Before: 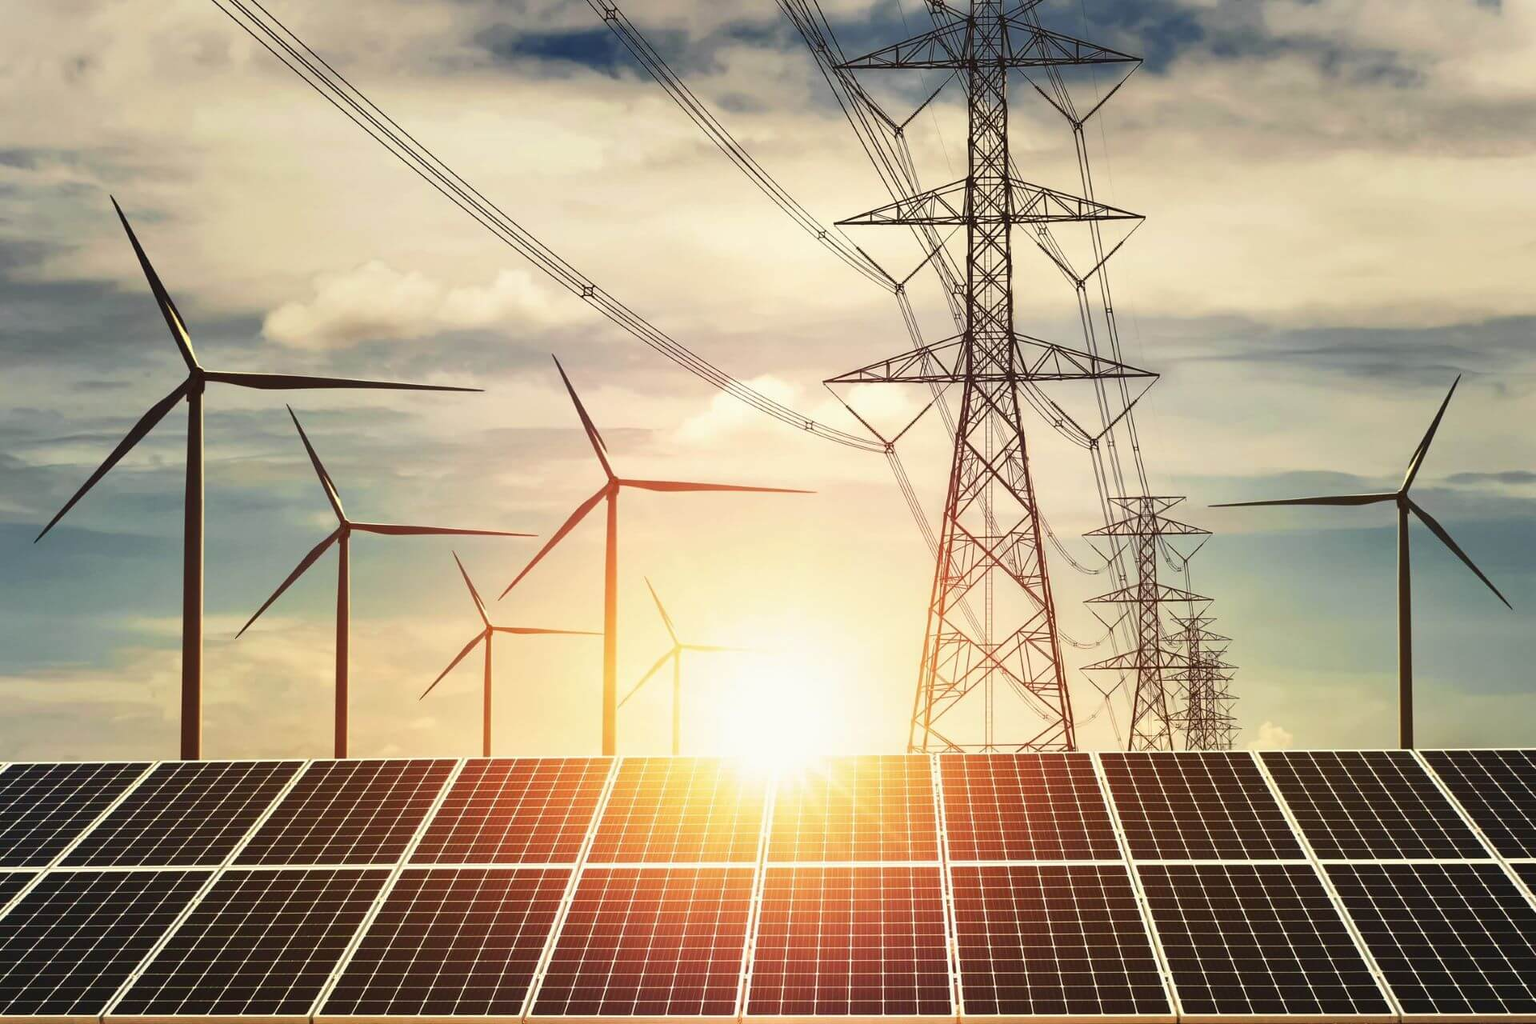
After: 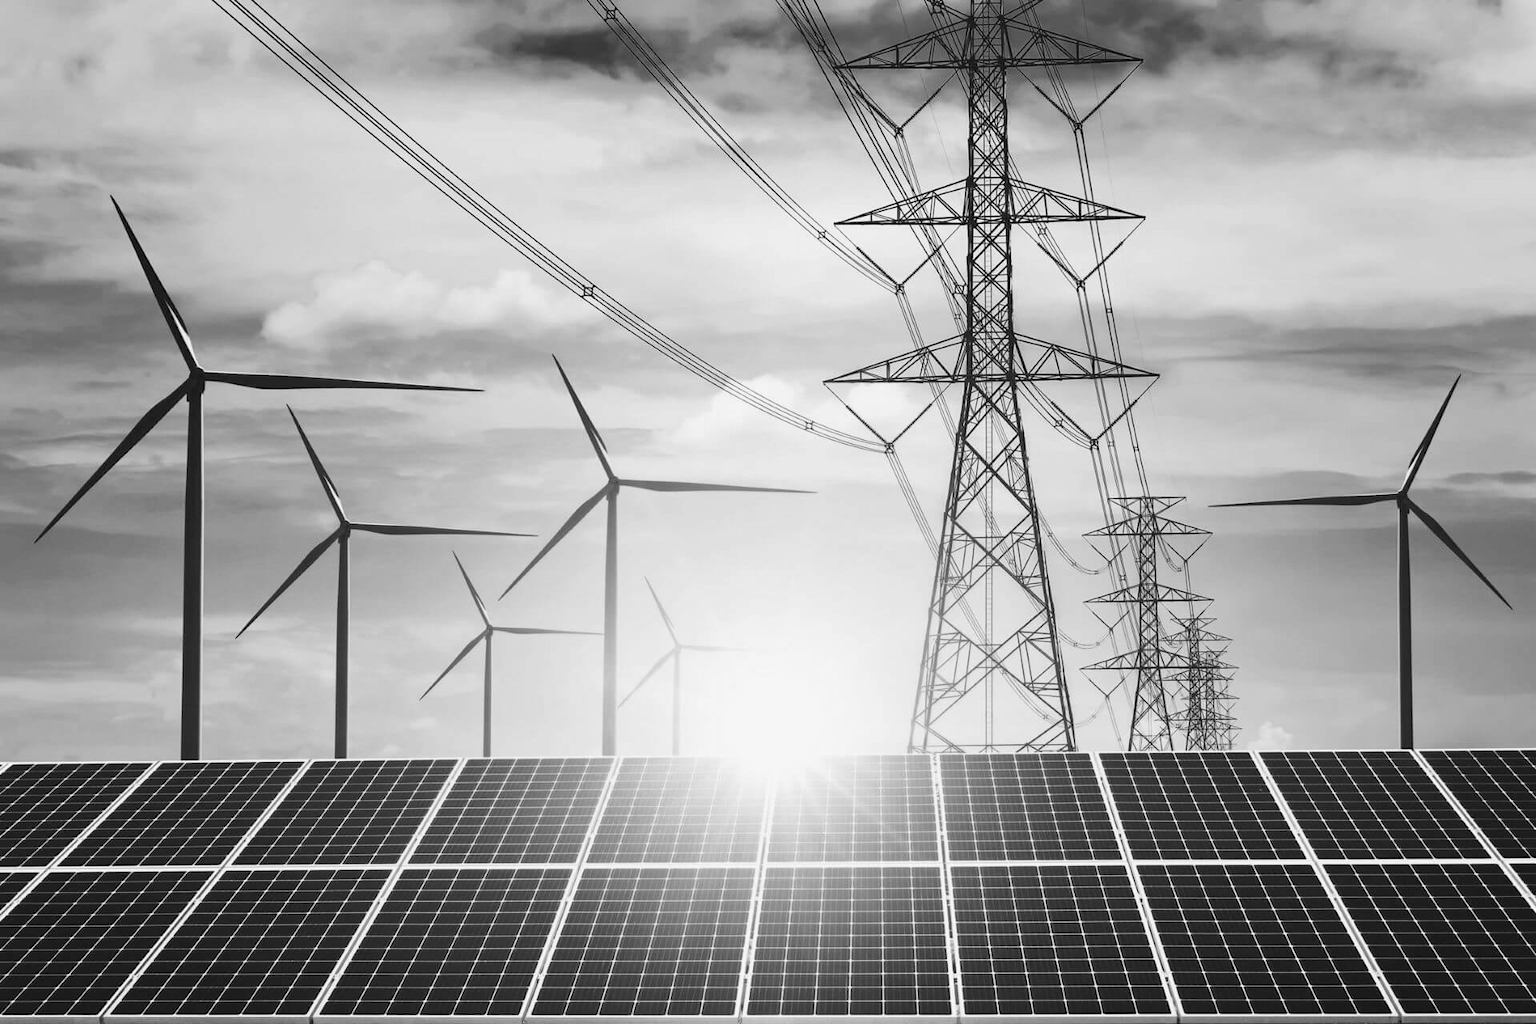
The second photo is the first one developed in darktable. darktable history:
tone curve: curves: ch0 [(0, 0) (0.003, 0.022) (0.011, 0.027) (0.025, 0.038) (0.044, 0.056) (0.069, 0.081) (0.1, 0.11) (0.136, 0.145) (0.177, 0.185) (0.224, 0.229) (0.277, 0.278) (0.335, 0.335) (0.399, 0.399) (0.468, 0.468) (0.543, 0.543) (0.623, 0.623) (0.709, 0.705) (0.801, 0.793) (0.898, 0.887) (1, 1)], preserve colors none
color look up table: target L [93.28, 93.51, 78.8, 79.52, 74.78, 59.79, 59.79, 34.03, 11.26, 200.73, 87.41, 89.88, 68.12, 60.56, 66.62, 57.09, 48.84, 25.32, 36.99, 24.87, 48.84, 28.27, 13.71, 30.01, 13.71, 84.91, 71.47, 57.09, 64.74, 52.01, 26.8, 44.41, 39.49, 22.62, 40.73, 40.73, 30.01, 22.16, 15.79, 5.464, 0.343, 75.52, 80.97, 79.88, 57.87, 55.93, 61.7, 36.15, 25.32], target a [0.001, 0.001, -0.001, -0.001, 0 ×7, 0.001, 0 ×9, 0.001, 0, 0.001, 0 ×6, 0.001, 0 ×5, 0.001, 0 ×12], target b [-0.008, -0.008, 0, 0.019, 0 ×5, -0.001, -0.001, -0.001, 0 ×9, -0.003, 0, -0.003, 0, -0.001, 0 ×4, -0.003, 0 ×5, -0.003, 0, -0.002, 0, 0, 0, -0.001, -0.001, 0 ×5], num patches 49
